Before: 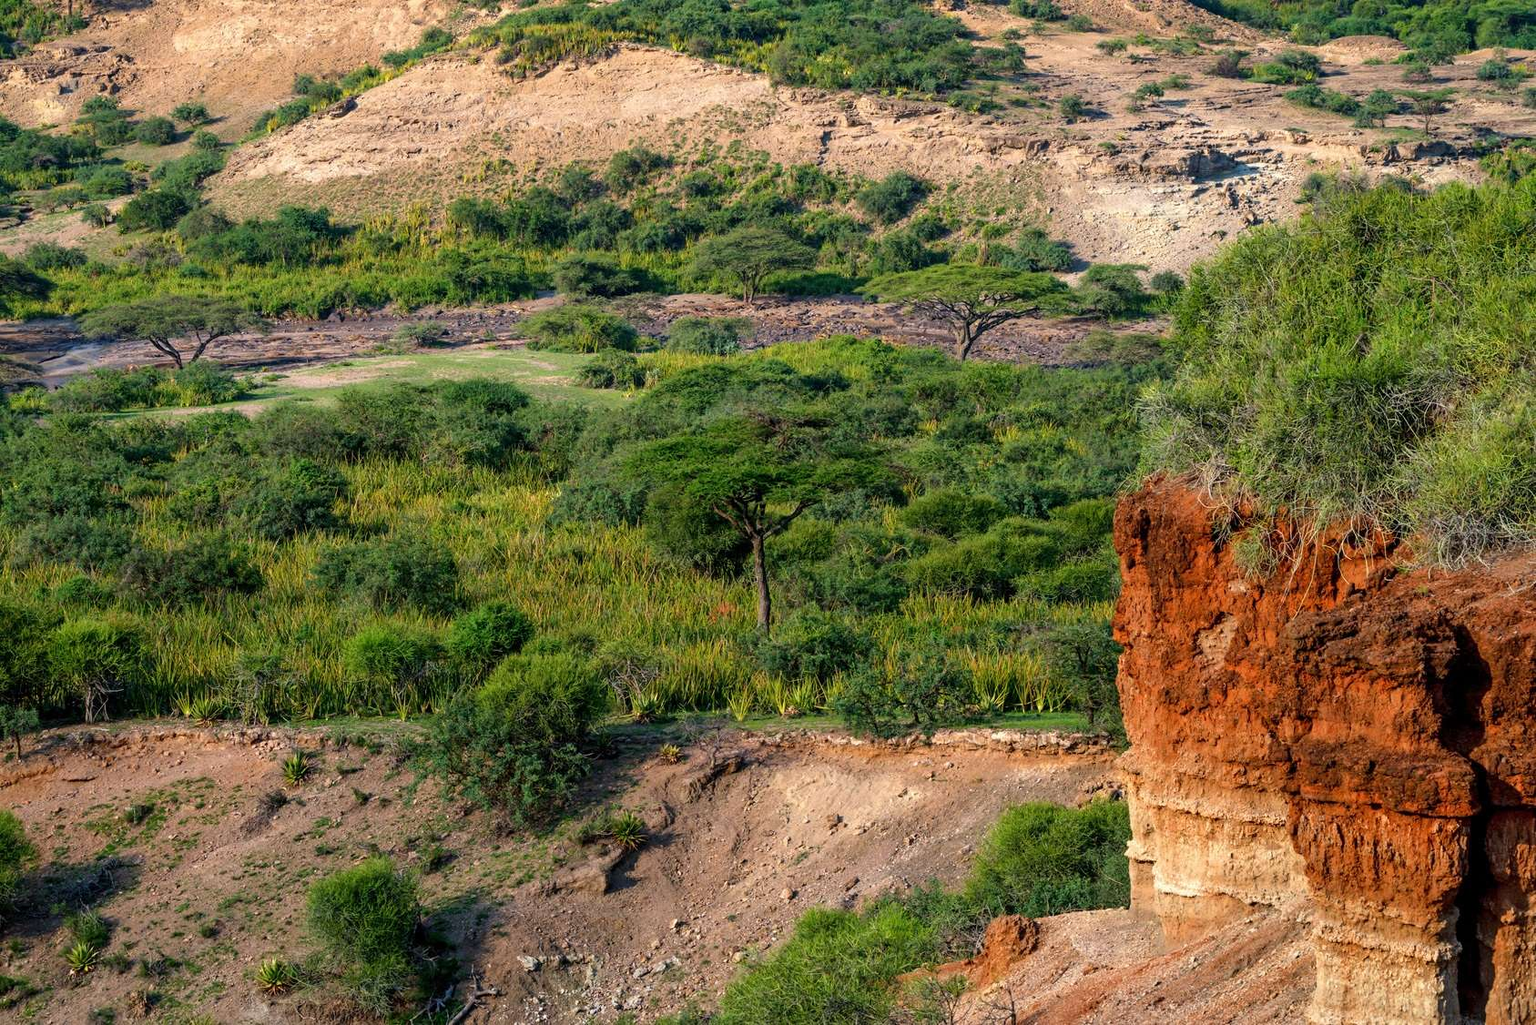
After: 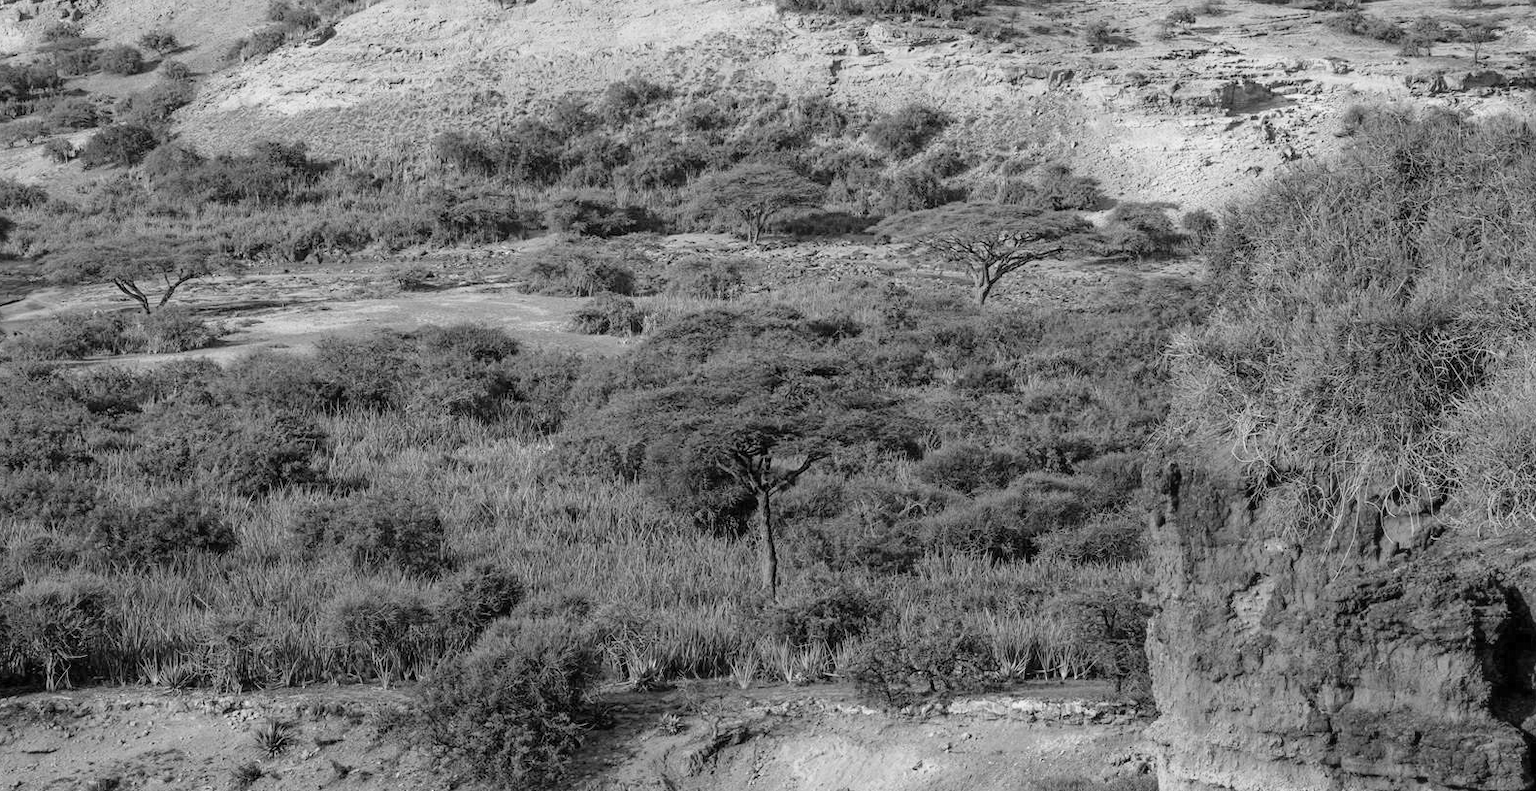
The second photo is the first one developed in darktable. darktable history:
crop: left 2.737%, top 7.287%, right 3.421%, bottom 20.179%
color calibration: output gray [0.22, 0.42, 0.37, 0], gray › normalize channels true, illuminant same as pipeline (D50), adaptation XYZ, x 0.346, y 0.359, gamut compression 0
white balance: red 1, blue 1
contrast brightness saturation: brightness 0.18, saturation -0.5
bloom: size 9%, threshold 100%, strength 7%
